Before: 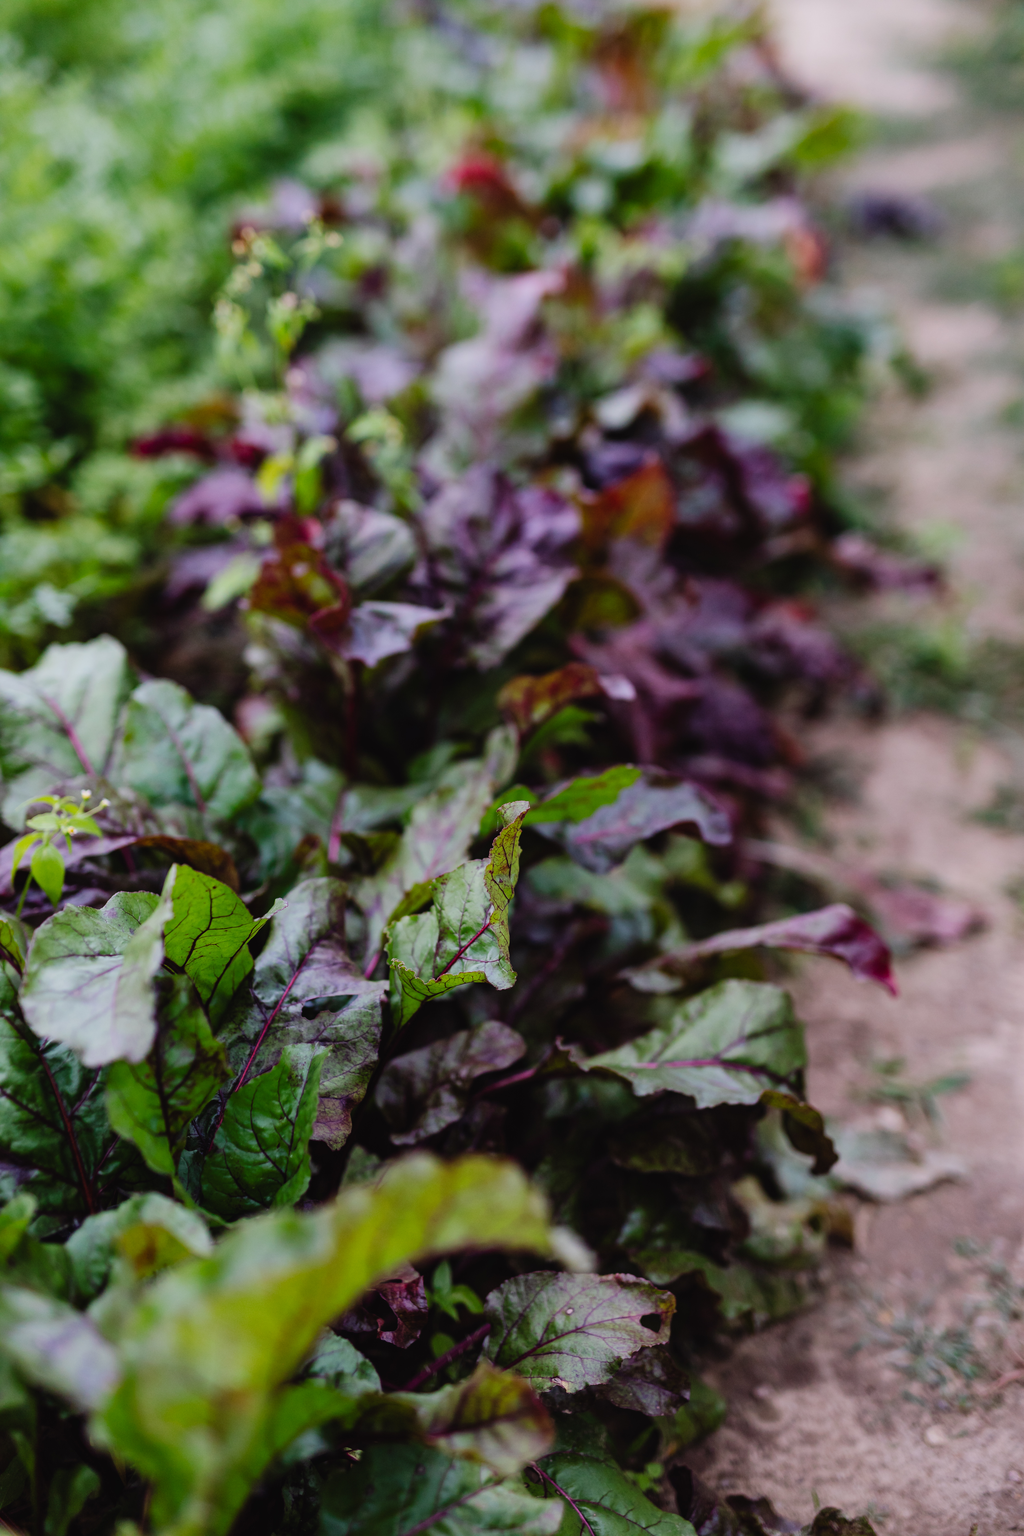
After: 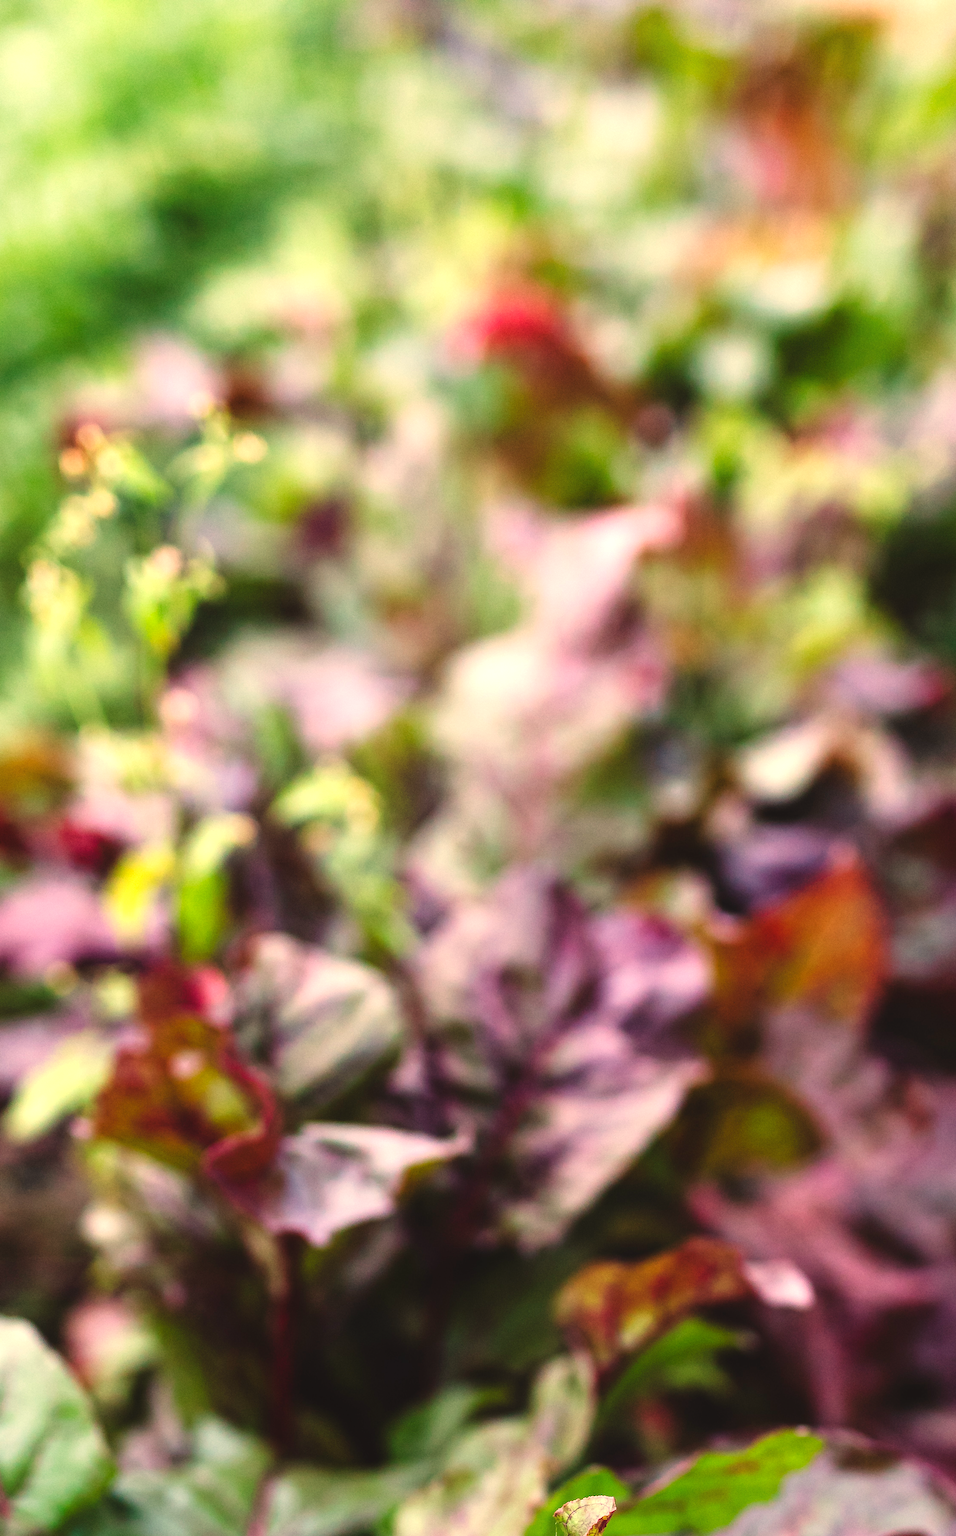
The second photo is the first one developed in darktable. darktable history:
crop: left 19.556%, right 30.401%, bottom 46.458%
exposure: black level correction 0, exposure 1.1 EV, compensate highlight preservation false
local contrast: mode bilateral grid, contrast 100, coarseness 100, detail 91%, midtone range 0.2
white balance: red 1.138, green 0.996, blue 0.812
